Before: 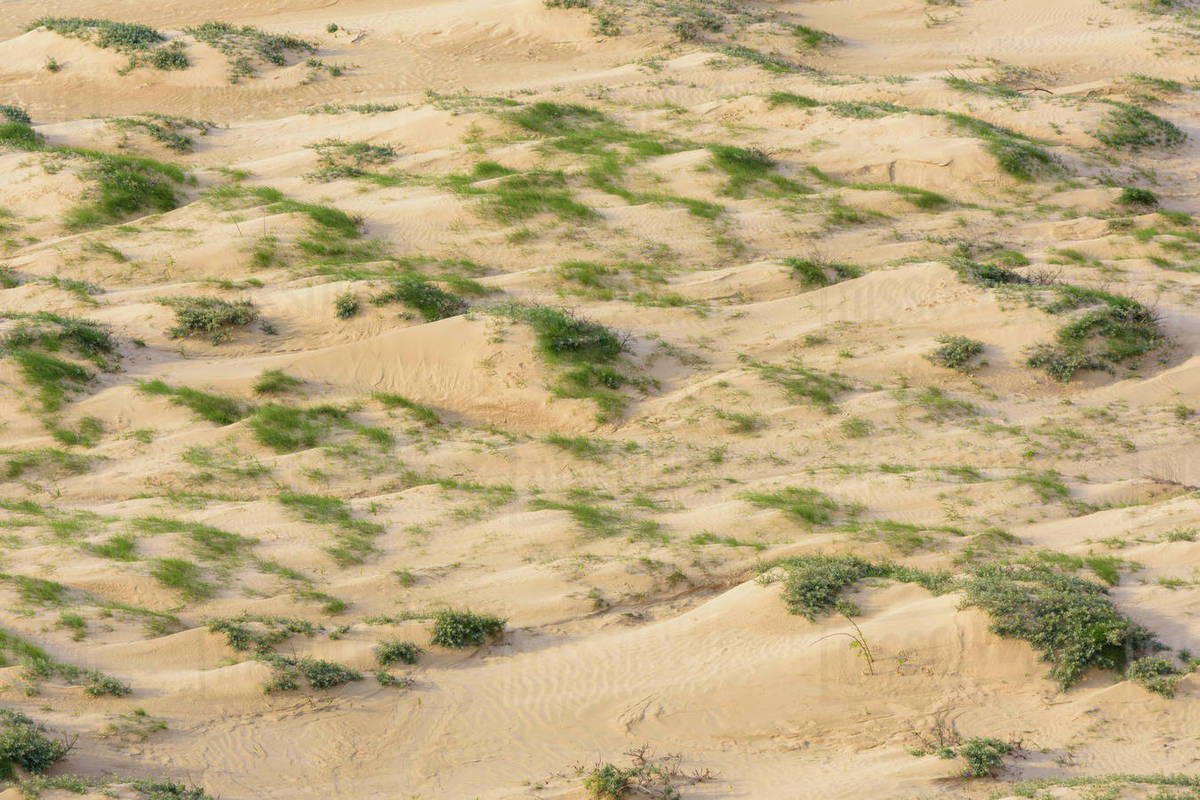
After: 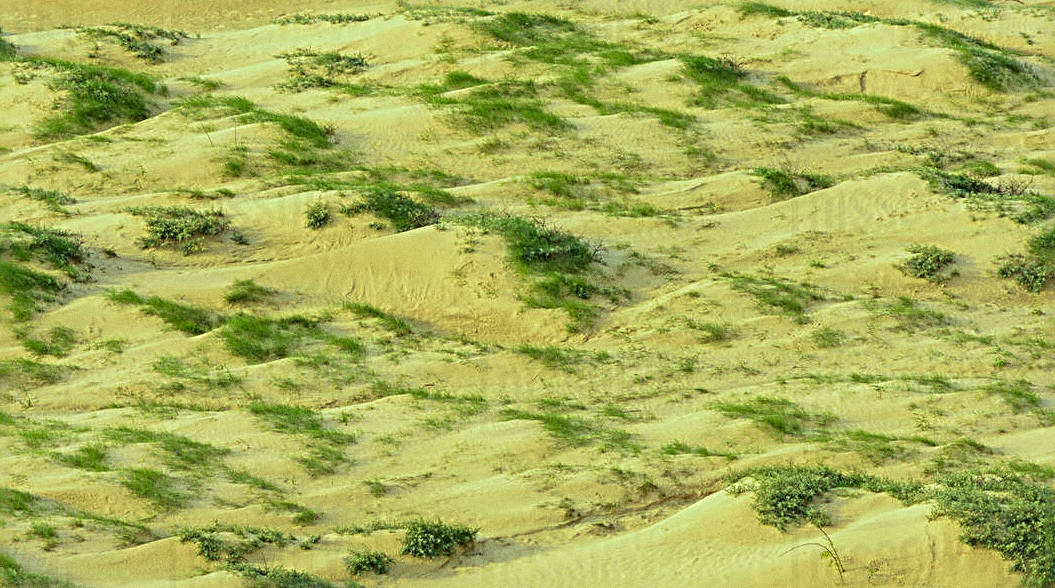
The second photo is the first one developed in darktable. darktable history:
crop and rotate: left 2.425%, top 11.305%, right 9.6%, bottom 15.08%
contrast brightness saturation: contrast -0.05, saturation -0.41
color correction: highlights a* -10.77, highlights b* 9.8, saturation 1.72
rotate and perspective: automatic cropping original format, crop left 0, crop top 0
velvia: strength 27%
grain: coarseness 0.09 ISO
sharpen: radius 3.69, amount 0.928
